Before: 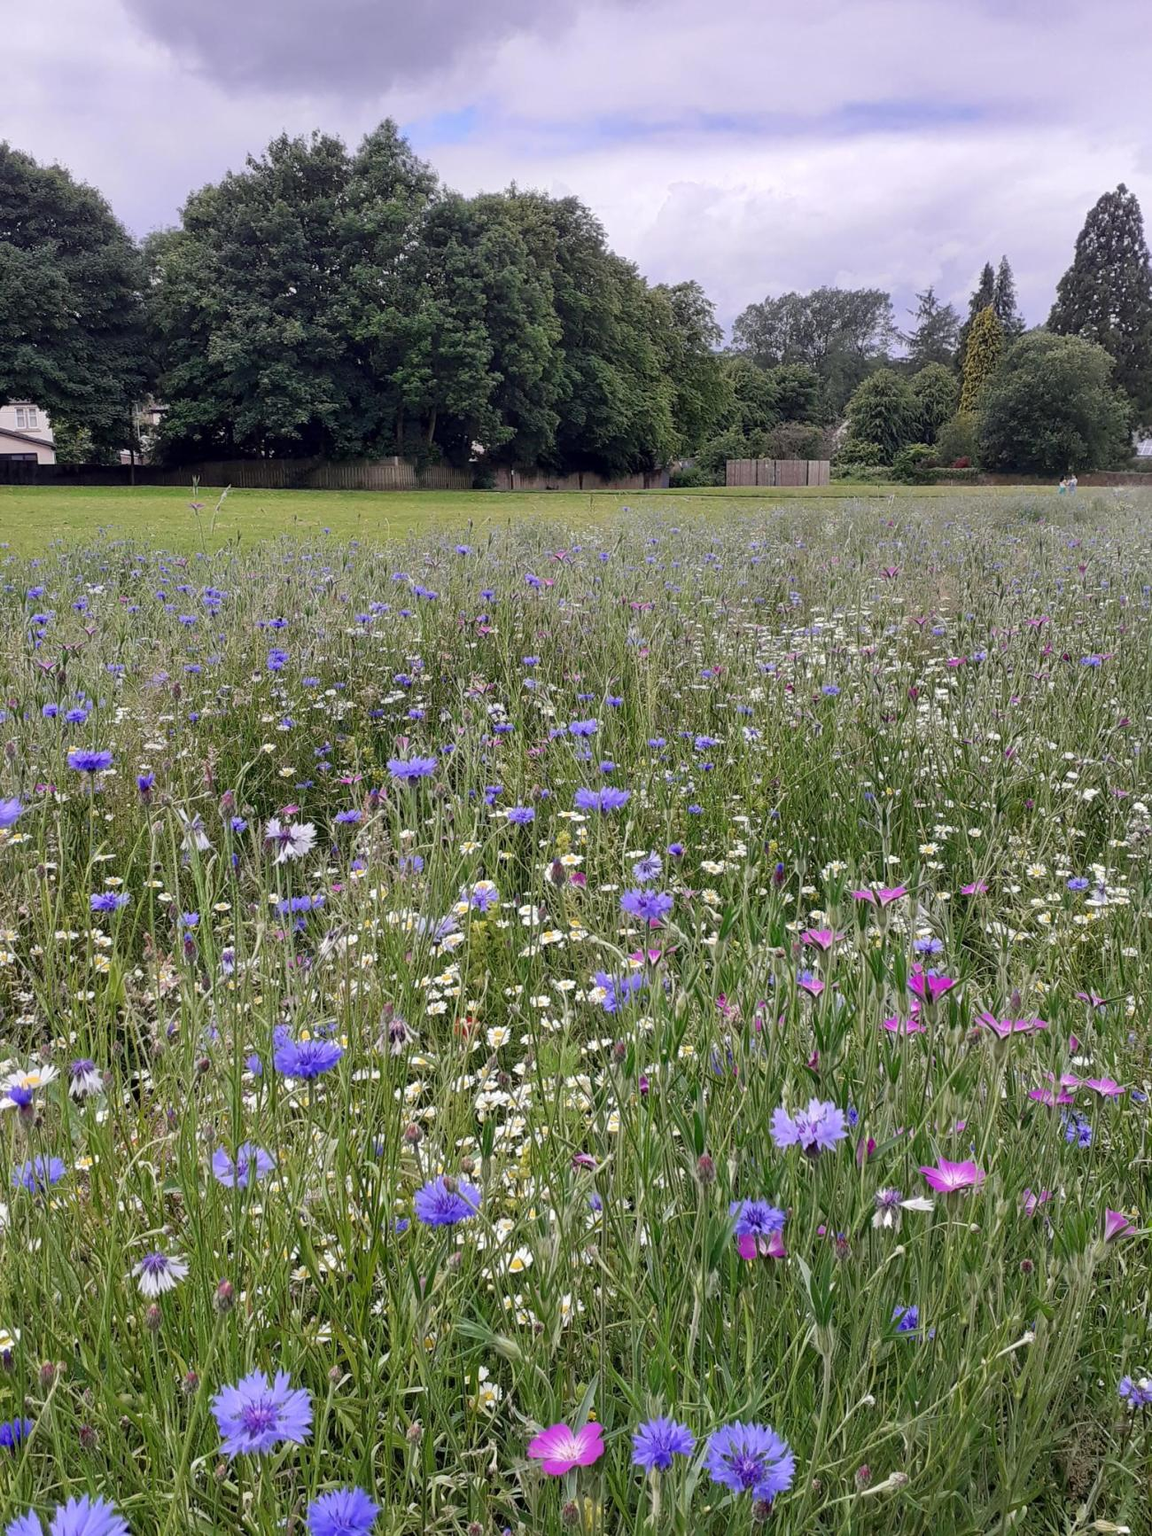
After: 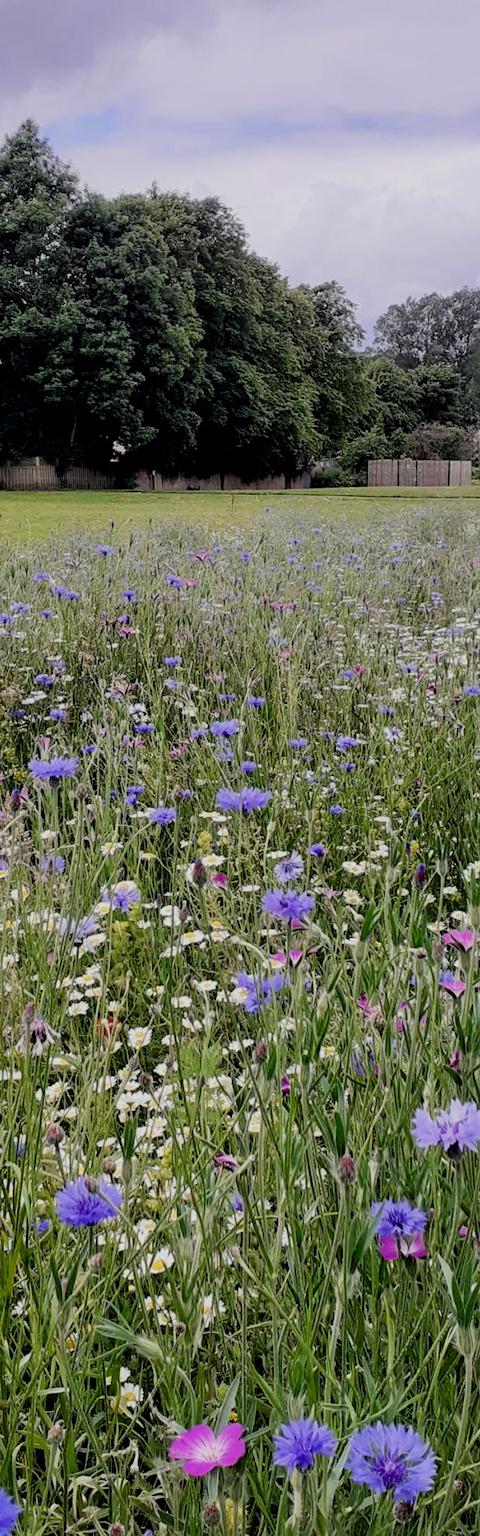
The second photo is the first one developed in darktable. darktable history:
crop: left 31.205%, right 27.03%
exposure: black level correction 0.01, exposure 0.011 EV, compensate exposure bias true, compensate highlight preservation false
filmic rgb: black relative exposure -7.65 EV, white relative exposure 4.56 EV, hardness 3.61, contrast 1.118
